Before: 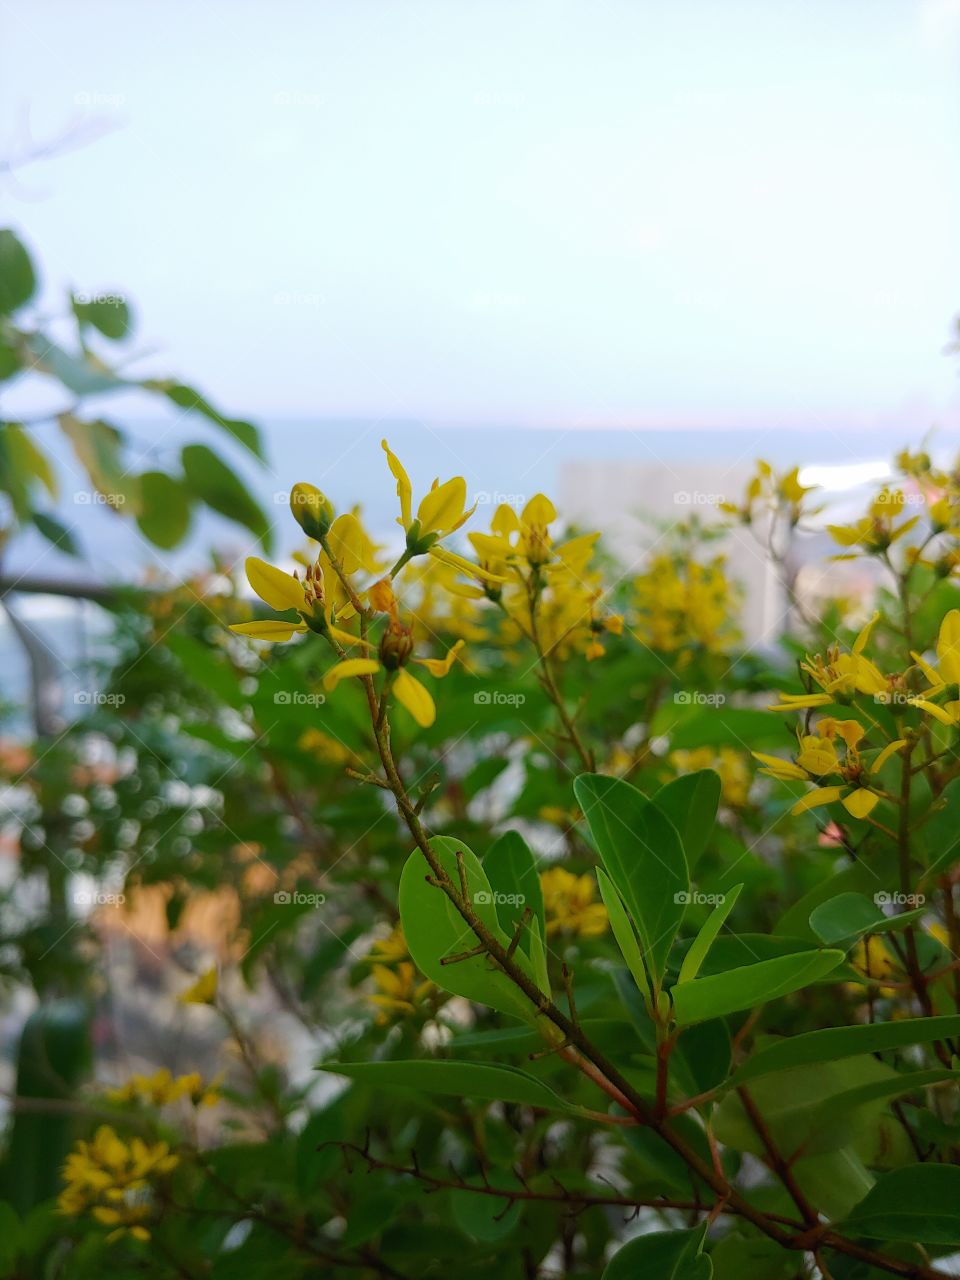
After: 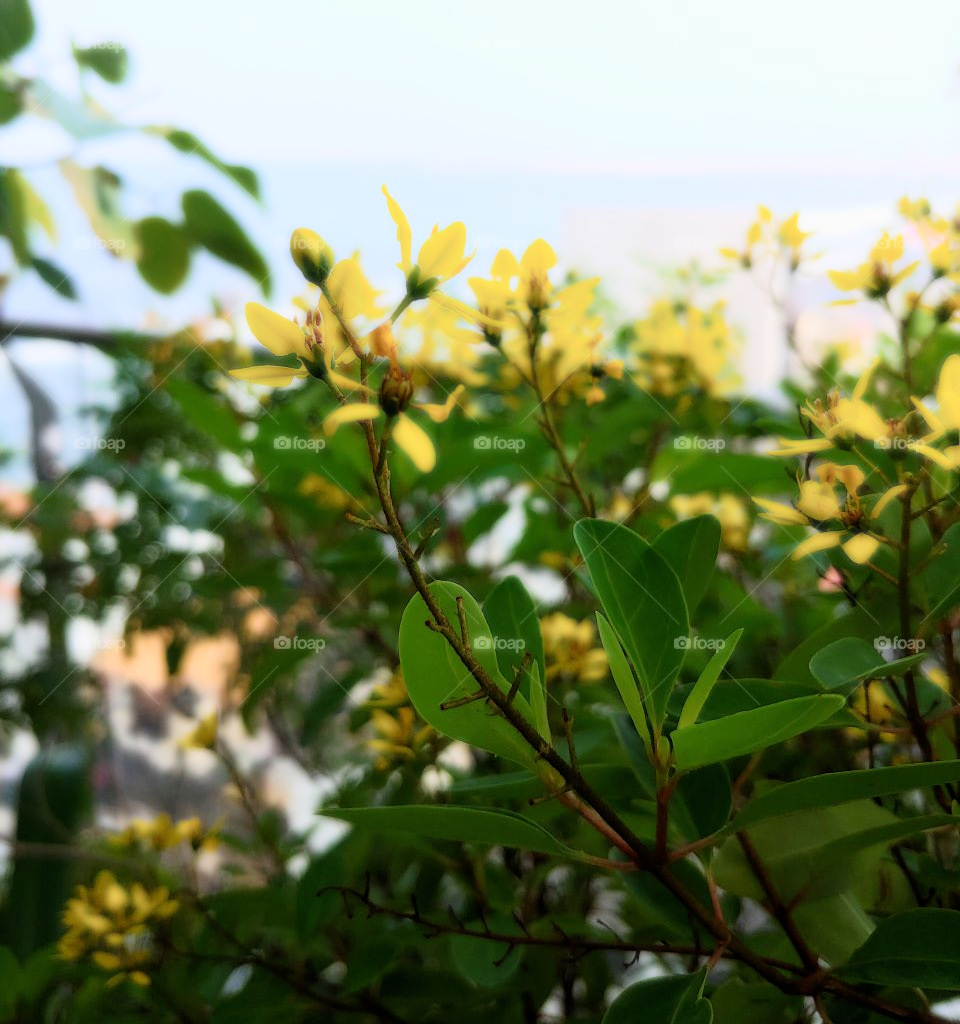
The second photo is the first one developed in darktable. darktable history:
crop and rotate: top 19.998%
bloom: size 0%, threshold 54.82%, strength 8.31%
filmic rgb: black relative exposure -7.65 EV, white relative exposure 4.56 EV, hardness 3.61
